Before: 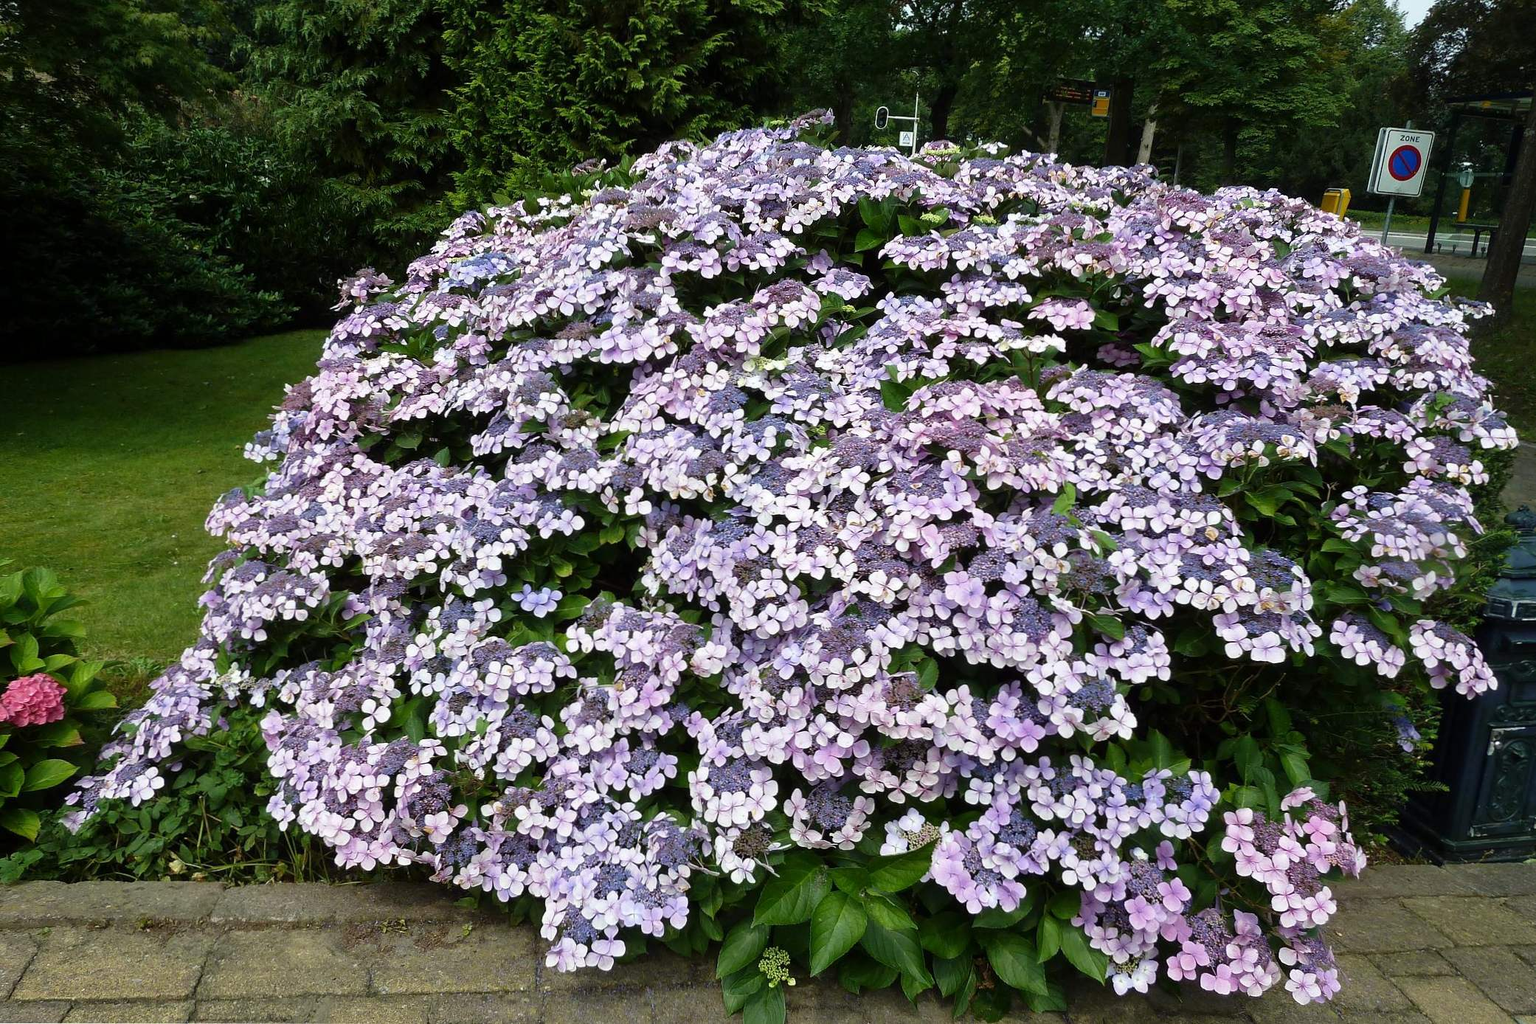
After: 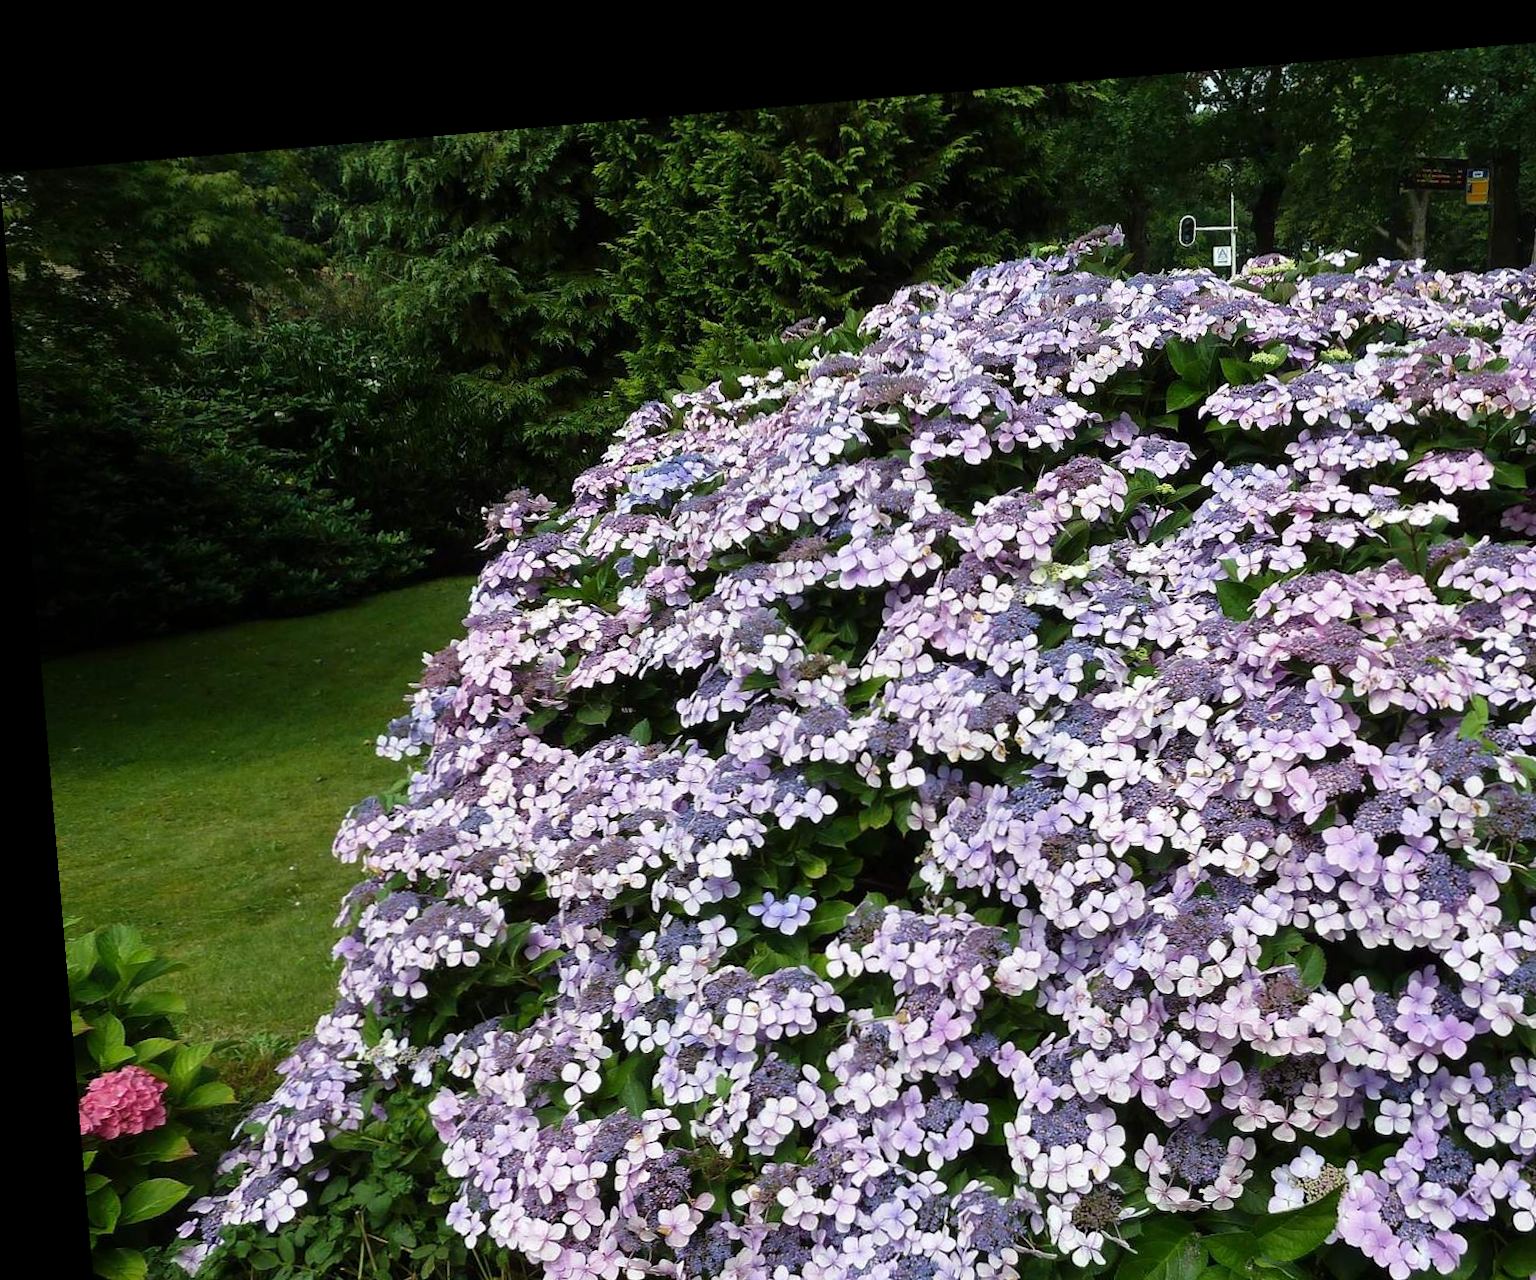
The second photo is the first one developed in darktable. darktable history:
rotate and perspective: rotation -4.86°, automatic cropping off
crop: right 28.885%, bottom 16.626%
